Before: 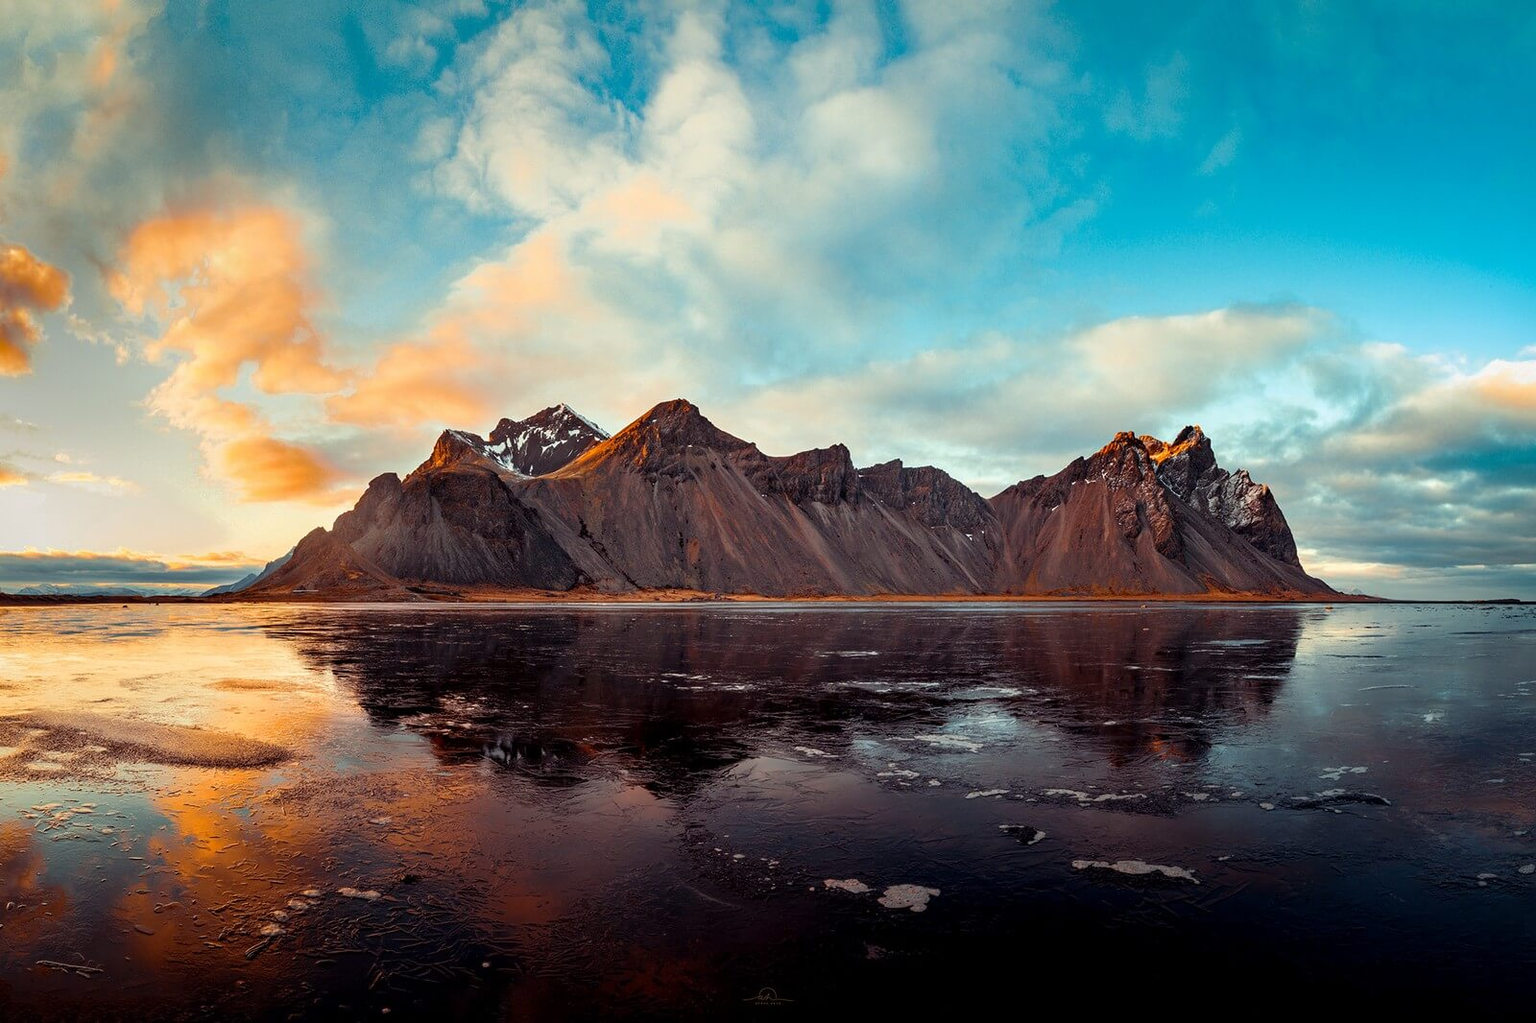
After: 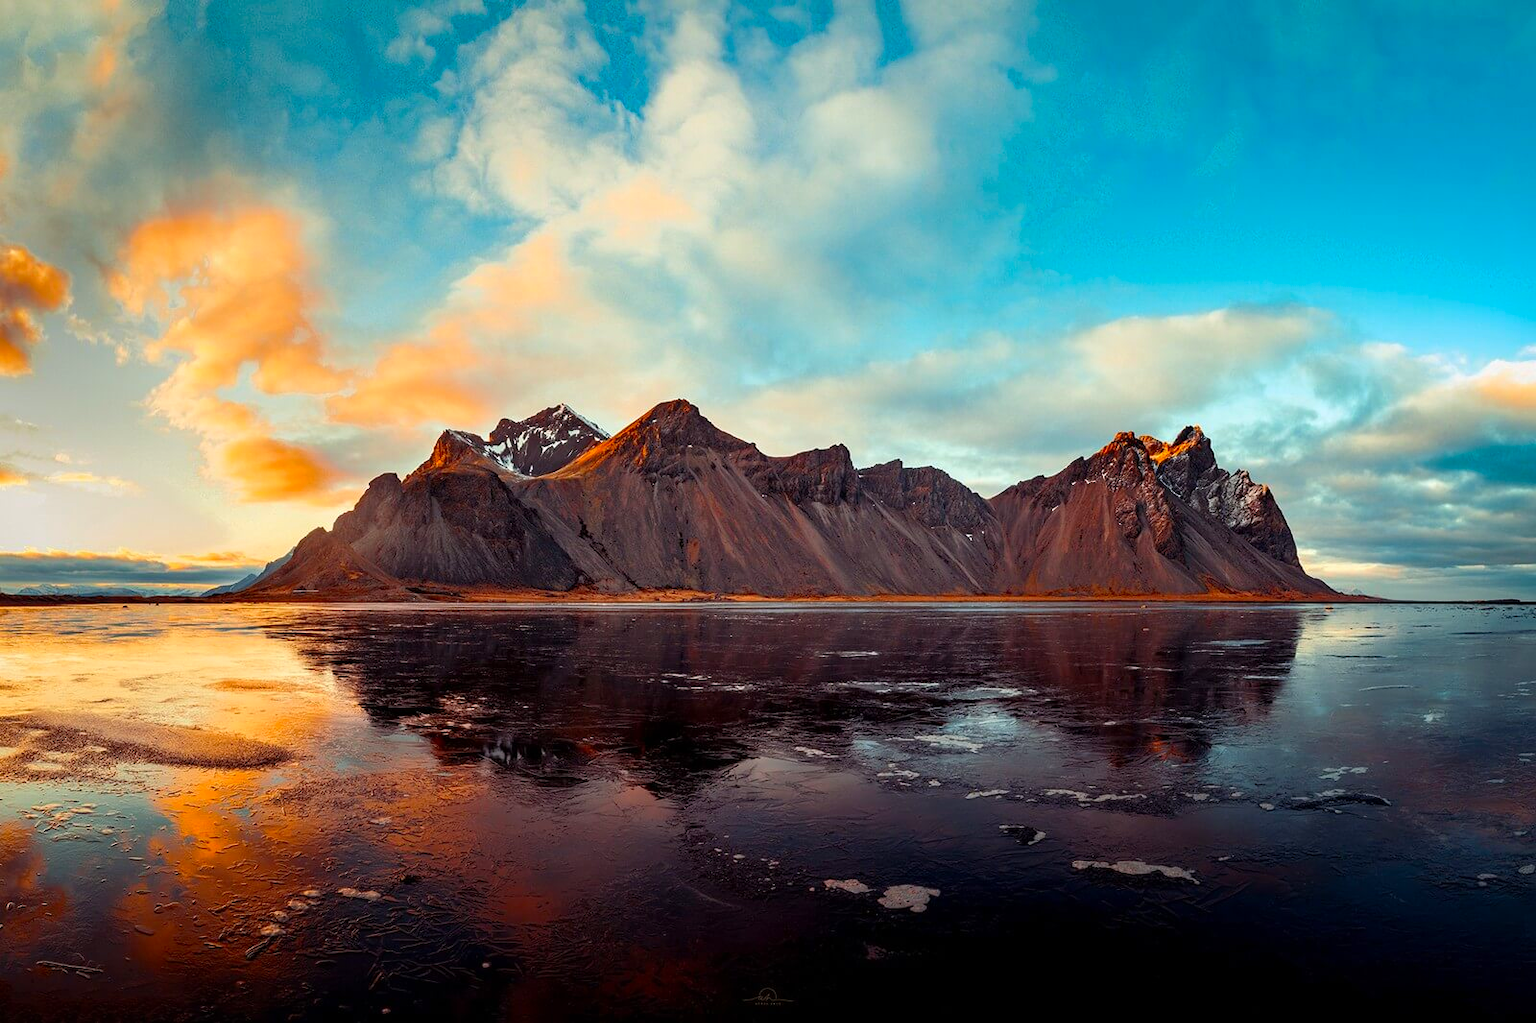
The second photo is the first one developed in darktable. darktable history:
tone curve: curves: ch0 [(0, 0) (0.003, 0.003) (0.011, 0.011) (0.025, 0.025) (0.044, 0.044) (0.069, 0.068) (0.1, 0.098) (0.136, 0.134) (0.177, 0.175) (0.224, 0.221) (0.277, 0.273) (0.335, 0.33) (0.399, 0.393) (0.468, 0.461) (0.543, 0.546) (0.623, 0.625) (0.709, 0.711) (0.801, 0.802) (0.898, 0.898) (1, 1)], color space Lab, independent channels, preserve colors none
color correction: highlights b* -0.021, saturation 1.26
